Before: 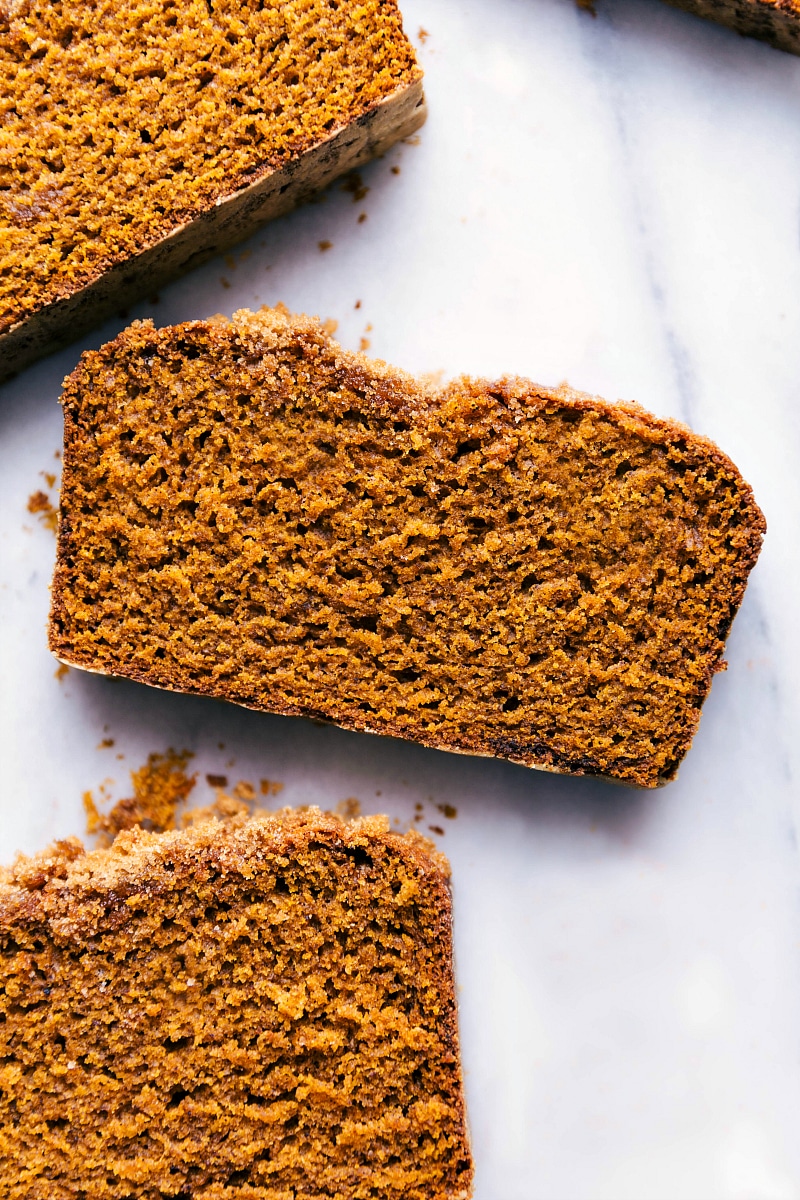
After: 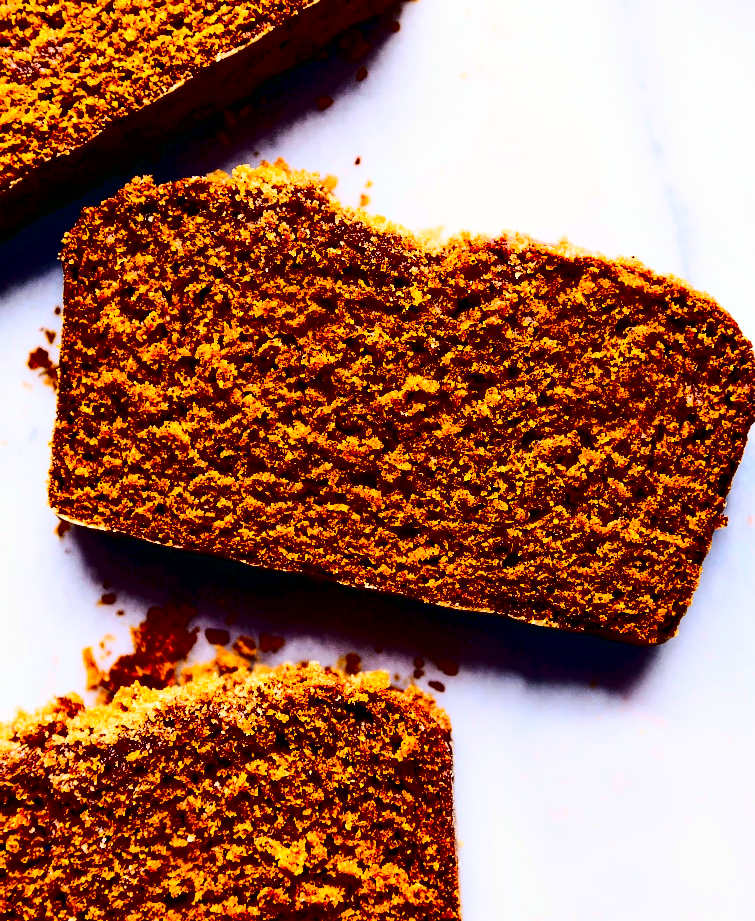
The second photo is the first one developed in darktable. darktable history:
crop and rotate: angle 0.032°, top 12.05%, right 5.537%, bottom 11.075%
haze removal: compatibility mode true, adaptive false
contrast brightness saturation: contrast 0.781, brightness -0.986, saturation 0.99
